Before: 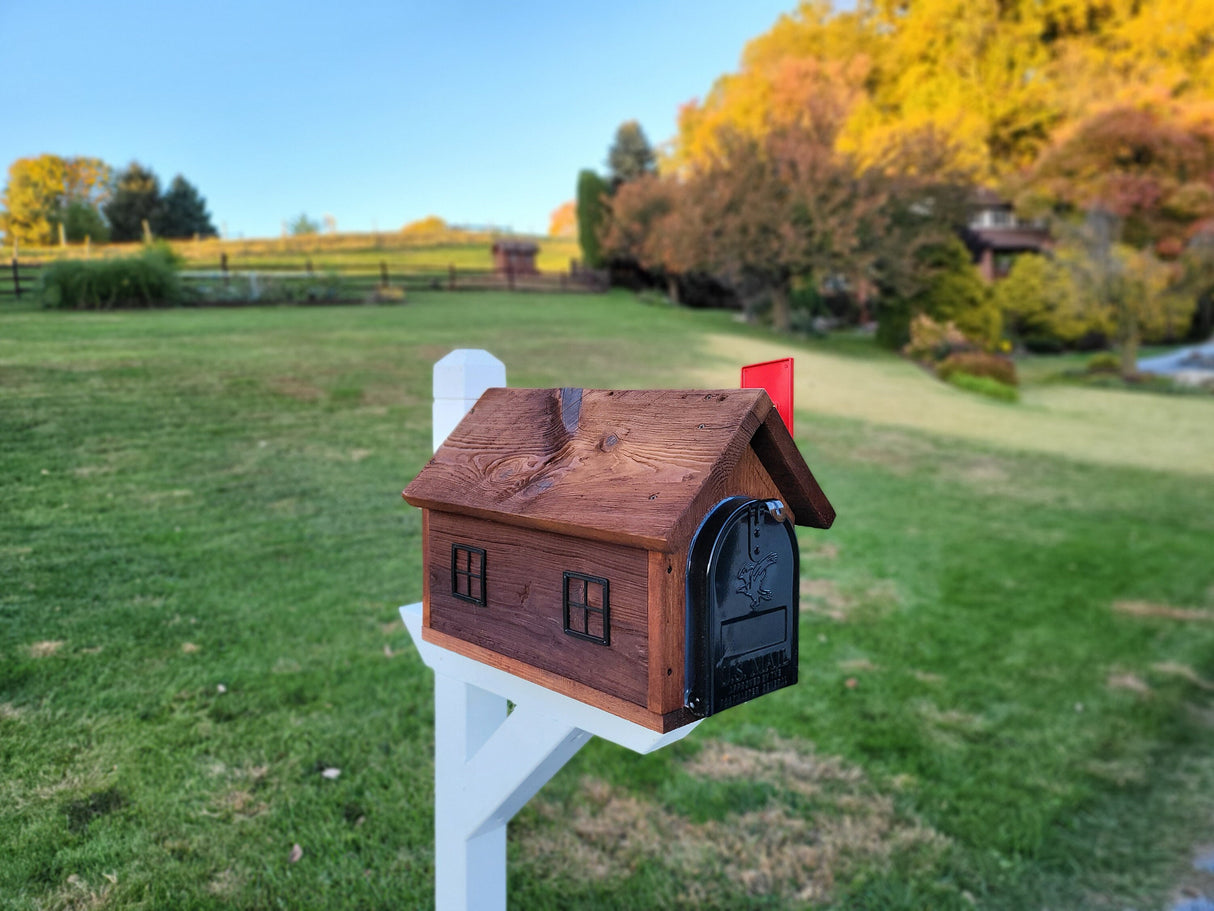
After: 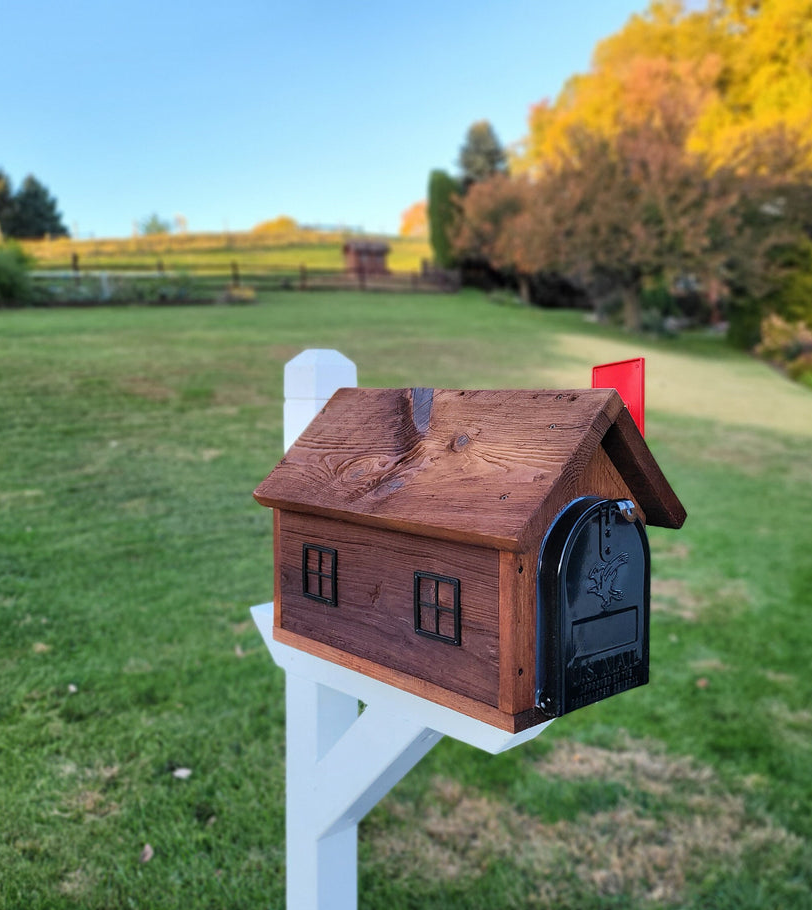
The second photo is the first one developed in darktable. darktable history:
crop and rotate: left 12.349%, right 20.76%
